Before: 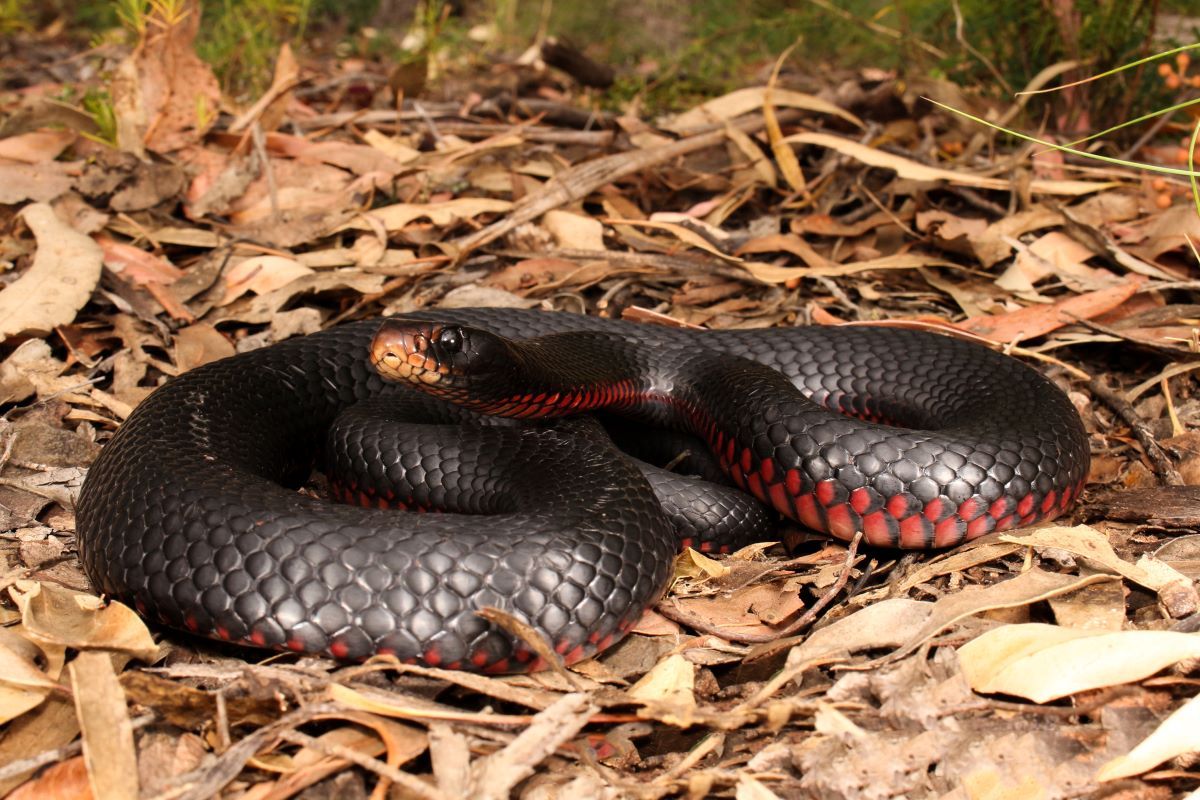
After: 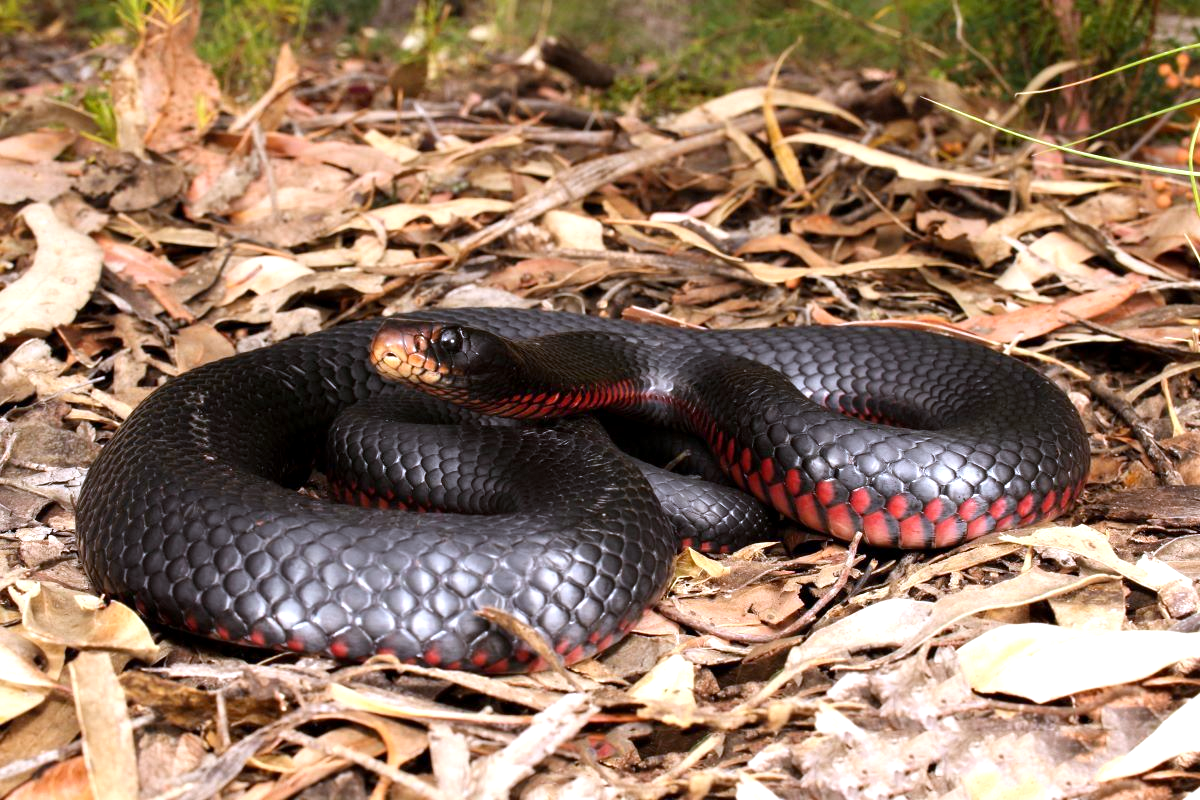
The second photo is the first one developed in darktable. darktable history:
white balance: red 0.948, green 1.02, blue 1.176
exposure: black level correction 0.001, exposure 0.5 EV, compensate exposure bias true, compensate highlight preservation false
